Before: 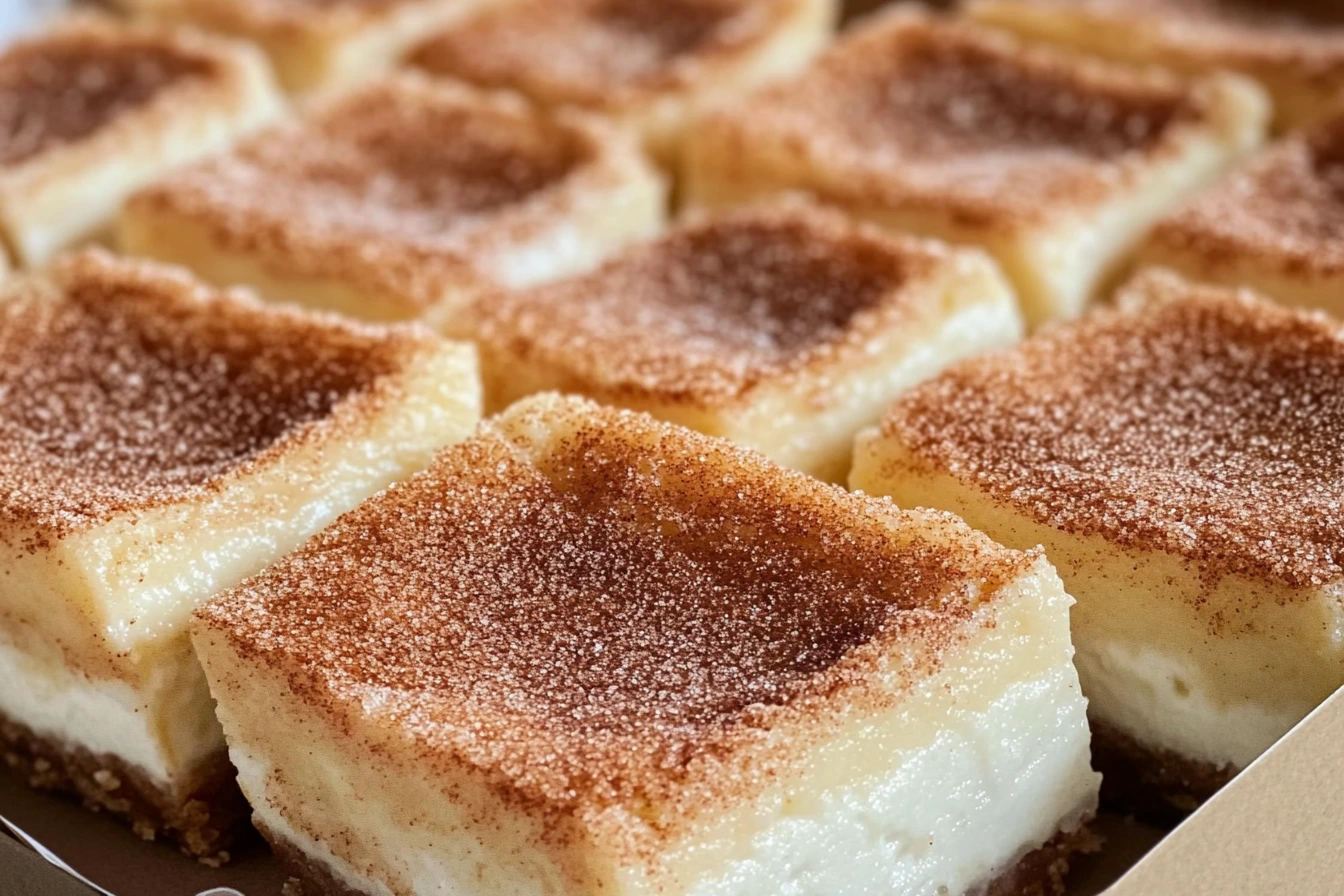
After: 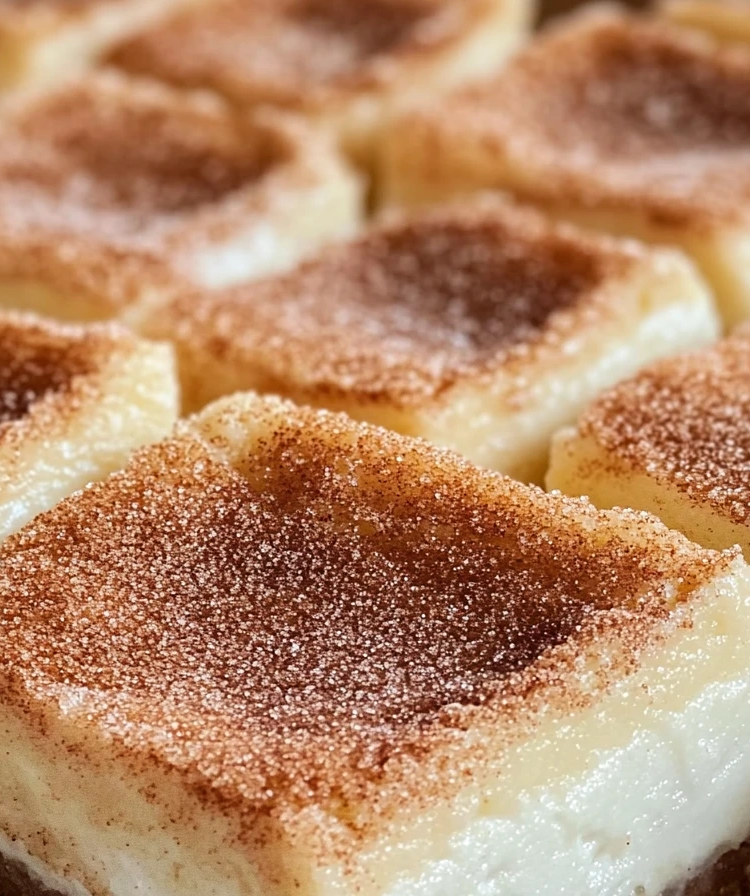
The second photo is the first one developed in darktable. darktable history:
sharpen: amount 0.205
crop and rotate: left 22.61%, right 21.554%
